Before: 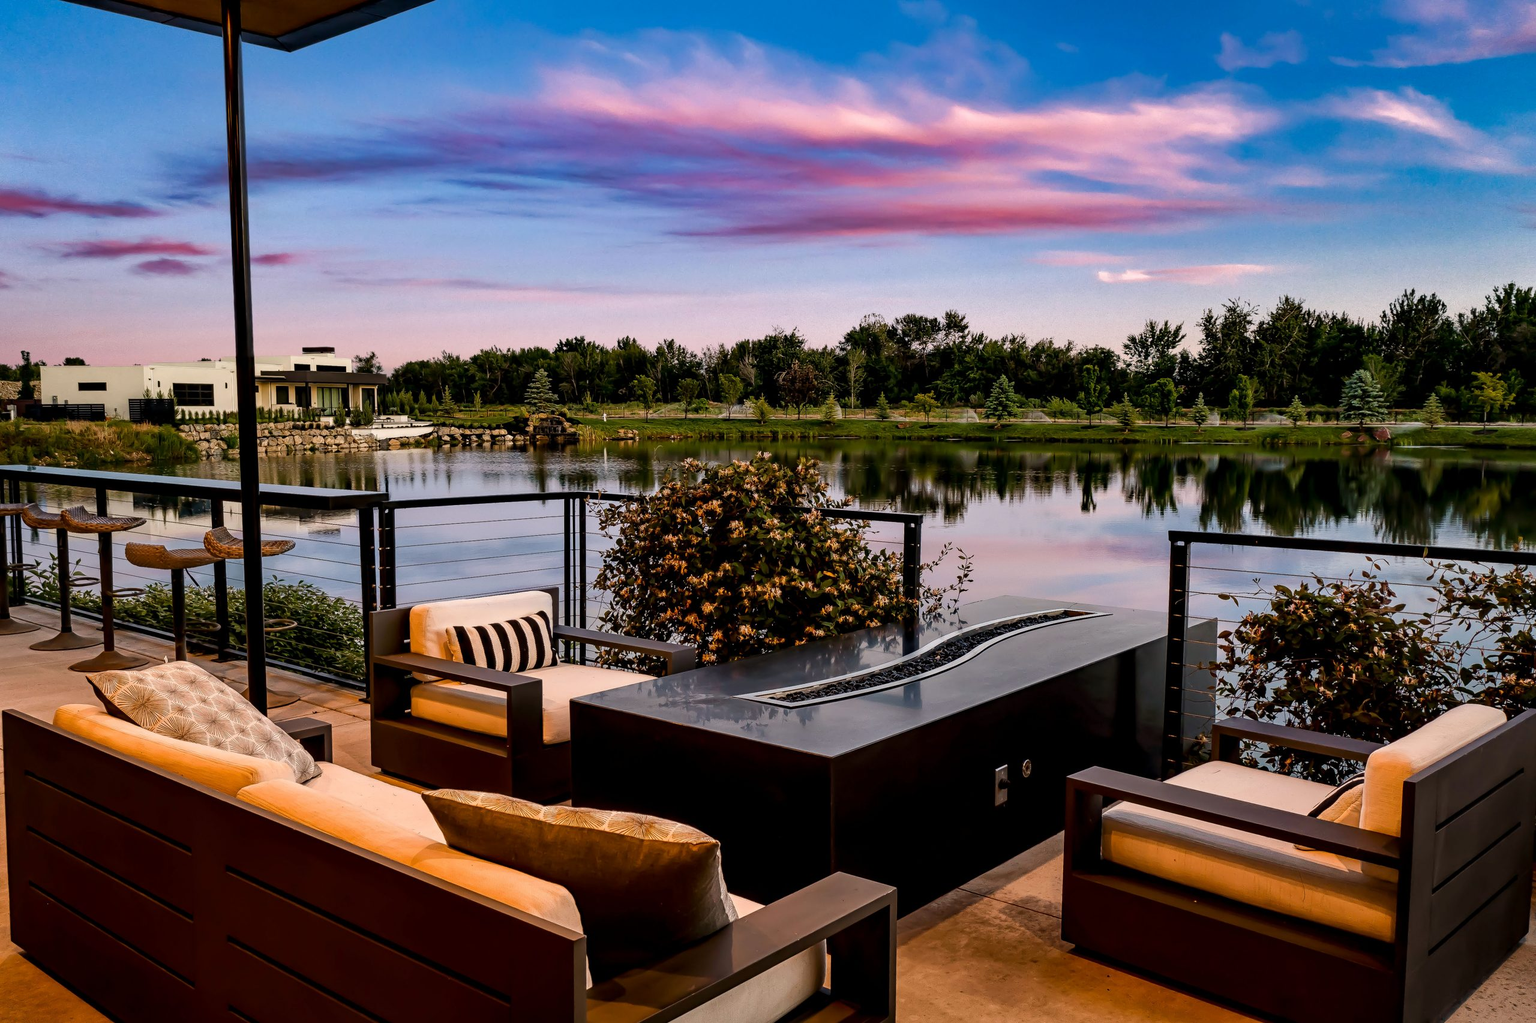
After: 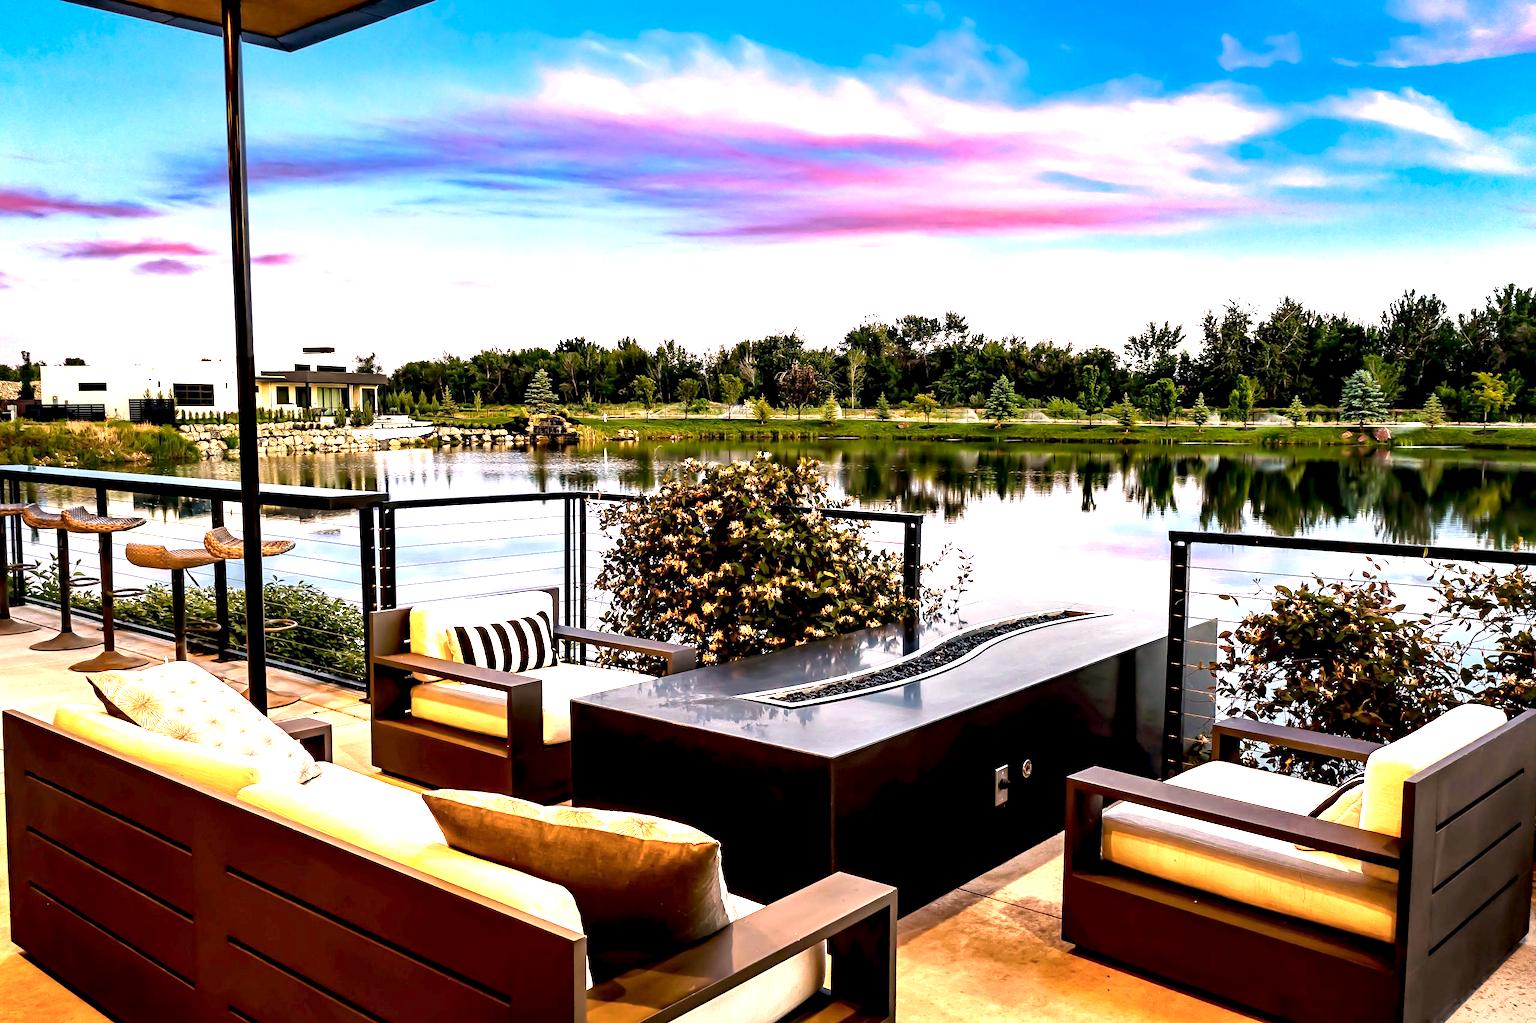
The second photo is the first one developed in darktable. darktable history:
exposure: black level correction 0.001, exposure 1.735 EV, compensate highlight preservation false
color zones: curves: ch0 [(0, 0.465) (0.092, 0.596) (0.289, 0.464) (0.429, 0.453) (0.571, 0.464) (0.714, 0.455) (0.857, 0.462) (1, 0.465)]
